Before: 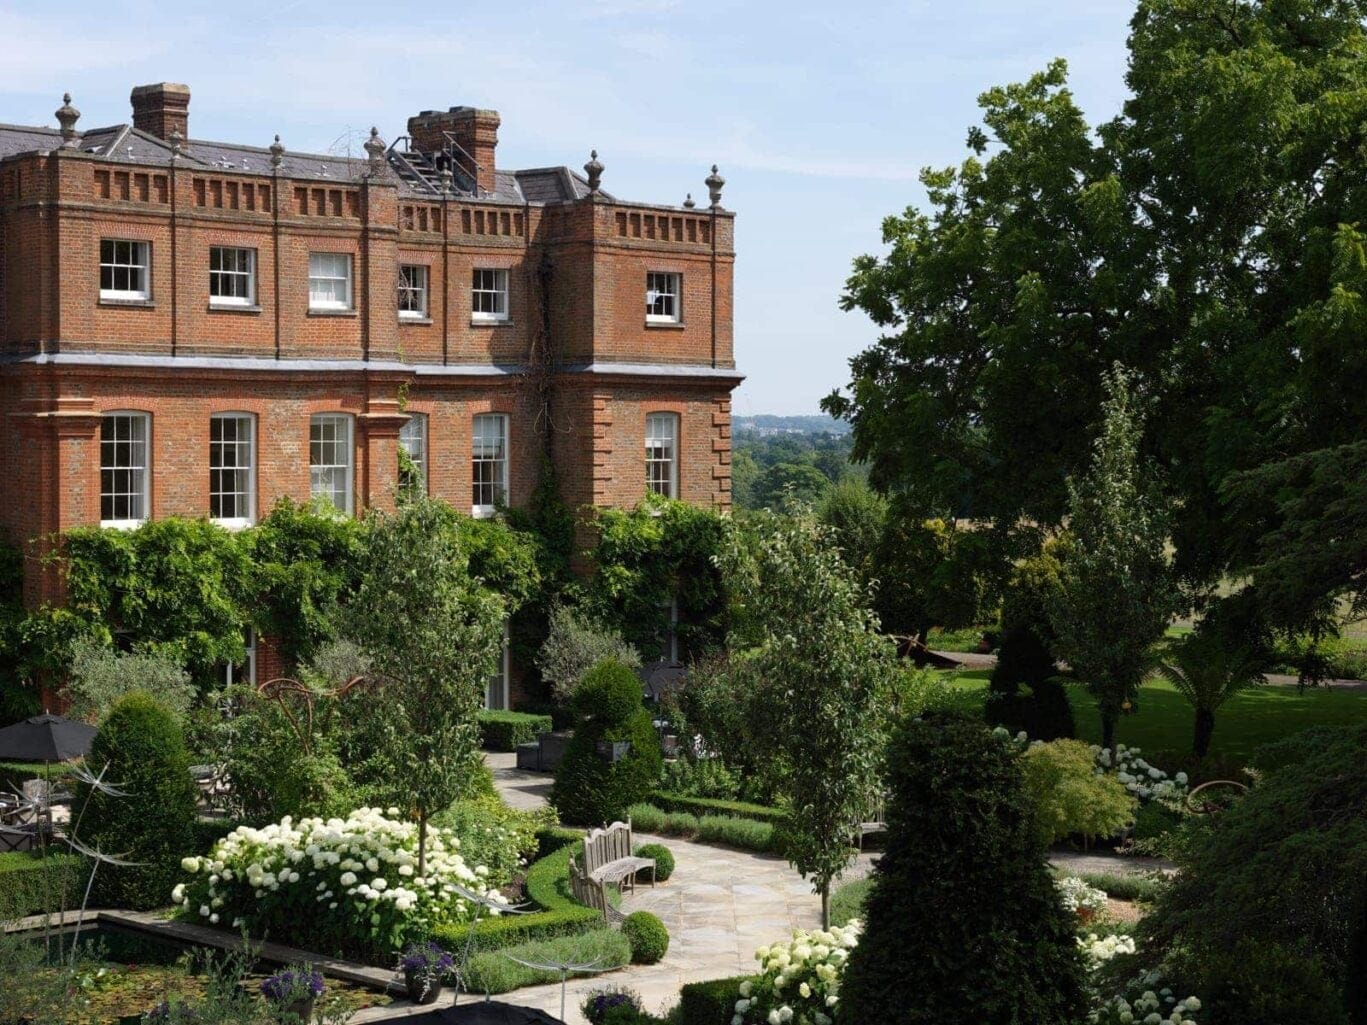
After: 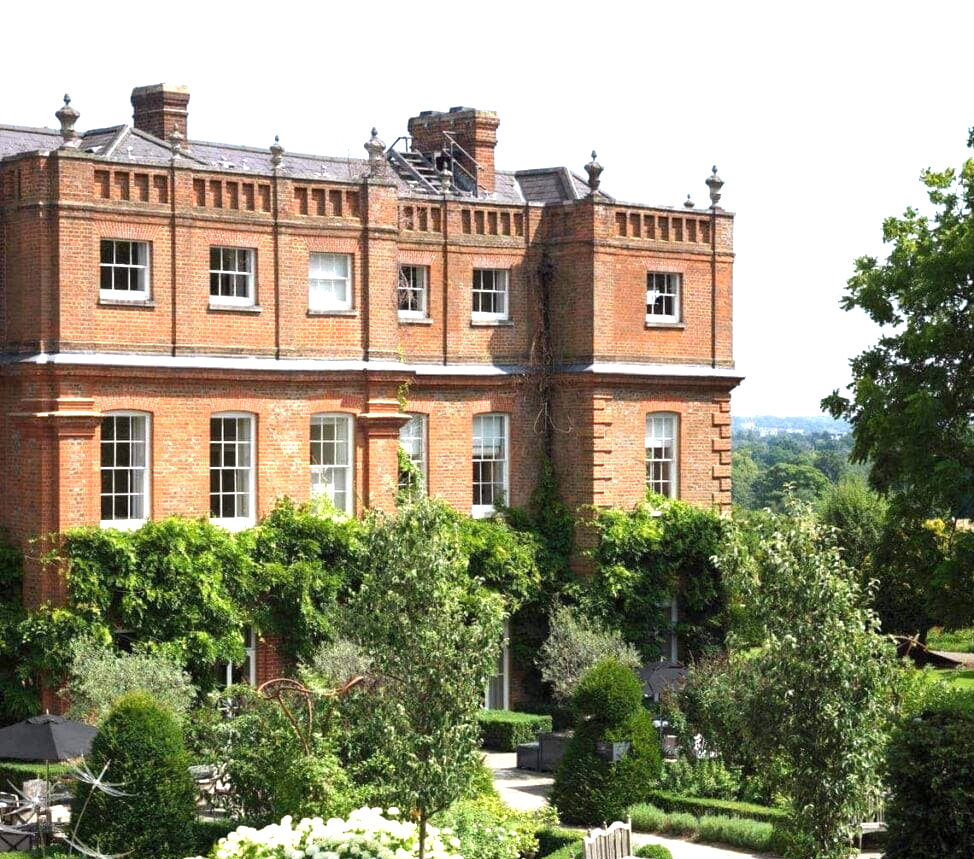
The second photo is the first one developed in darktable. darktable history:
crop: right 28.691%, bottom 16.109%
exposure: exposure 1.228 EV, compensate exposure bias true, compensate highlight preservation false
